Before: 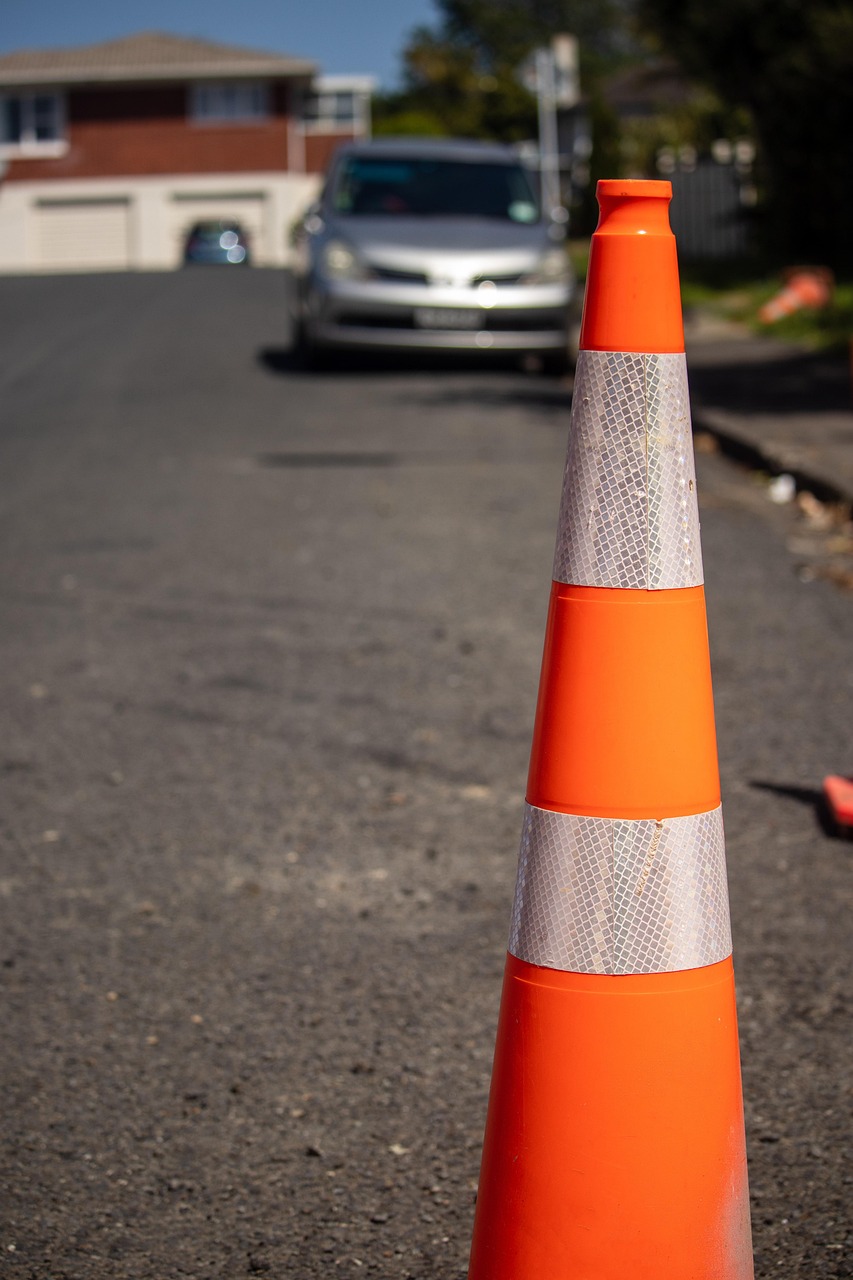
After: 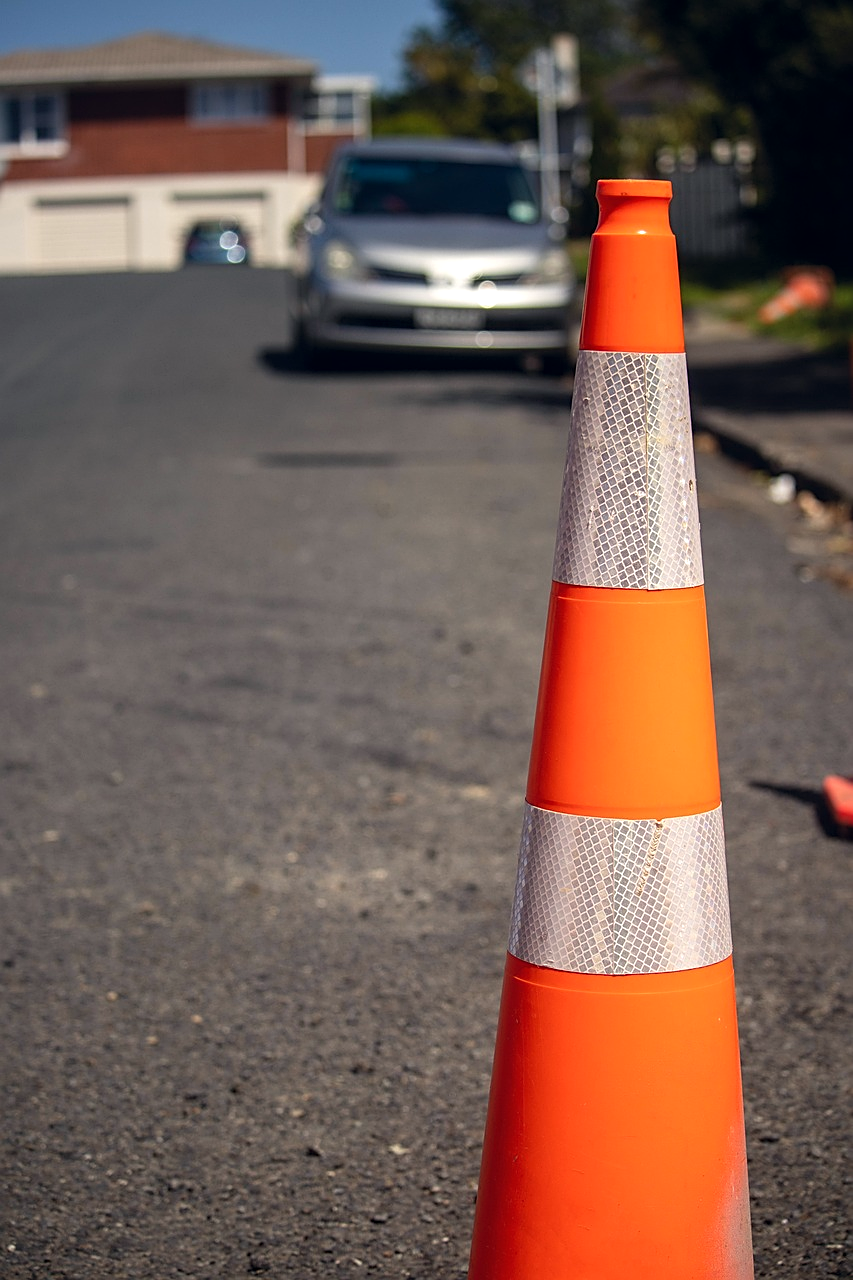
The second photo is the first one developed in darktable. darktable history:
color correction: highlights a* 0.207, highlights b* 2.7, shadows a* -0.874, shadows b* -4.78
exposure: exposure 0.161 EV, compensate highlight preservation false
sharpen: on, module defaults
tone equalizer: -8 EV -0.55 EV
